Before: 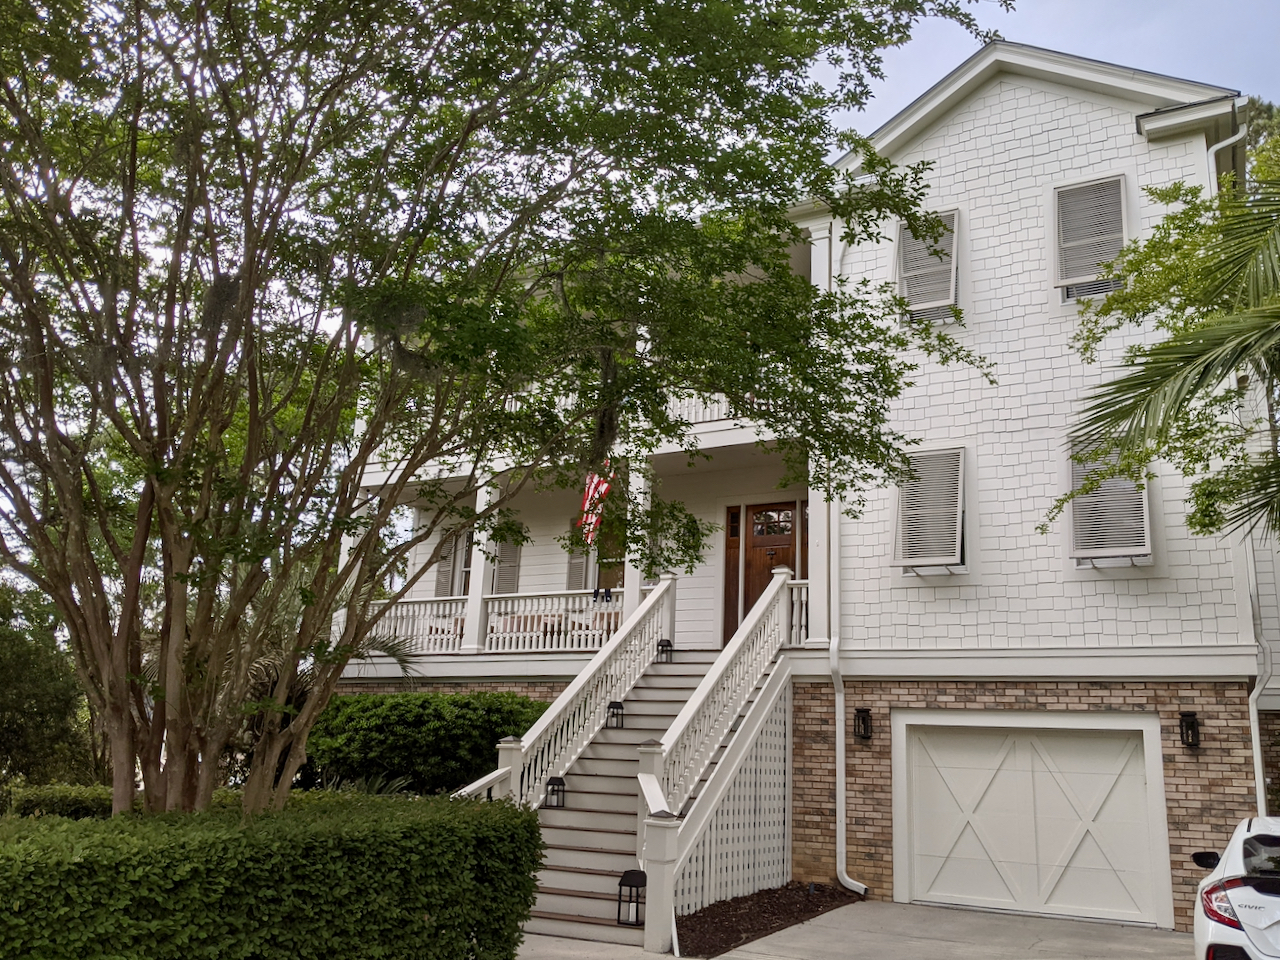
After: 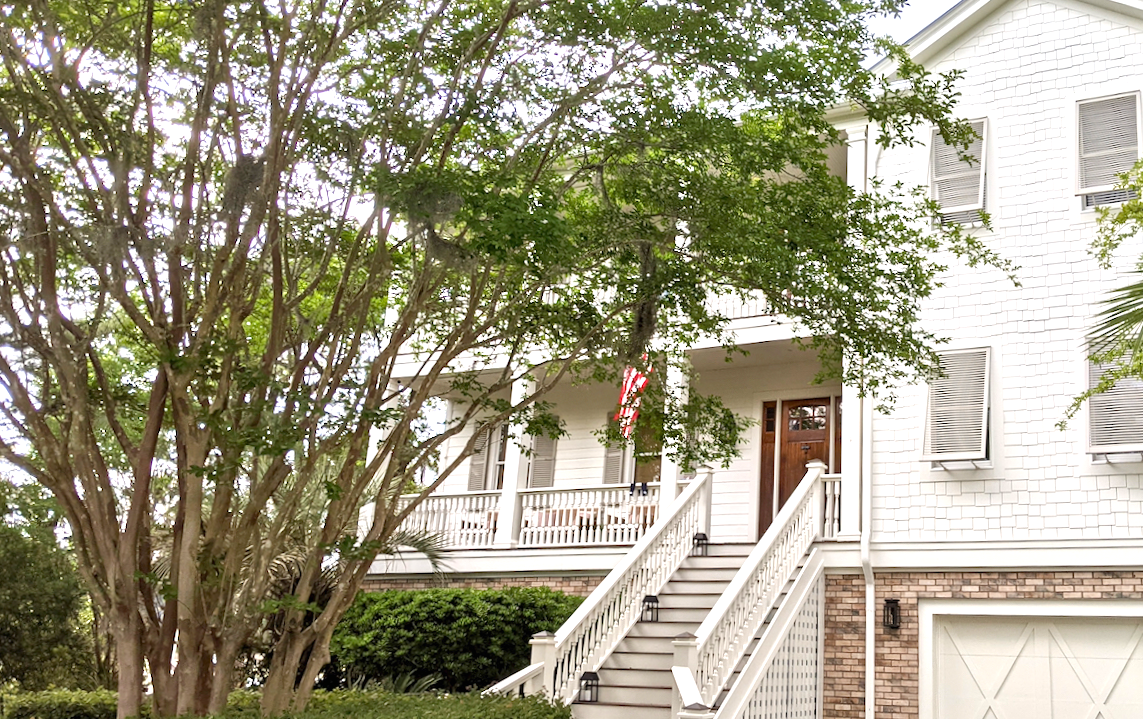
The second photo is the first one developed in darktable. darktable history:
tone equalizer: -8 EV -0.002 EV, -7 EV 0.005 EV, -6 EV -0.009 EV, -5 EV 0.011 EV, -4 EV -0.012 EV, -3 EV 0.007 EV, -2 EV -0.062 EV, -1 EV -0.293 EV, +0 EV -0.582 EV, smoothing diameter 2%, edges refinement/feathering 20, mask exposure compensation -1.57 EV, filter diffusion 5
rotate and perspective: rotation 0.679°, lens shift (horizontal) 0.136, crop left 0.009, crop right 0.991, crop top 0.078, crop bottom 0.95
crop: top 7.49%, right 9.717%, bottom 11.943%
exposure: black level correction 0, exposure 1.388 EV, compensate exposure bias true, compensate highlight preservation false
